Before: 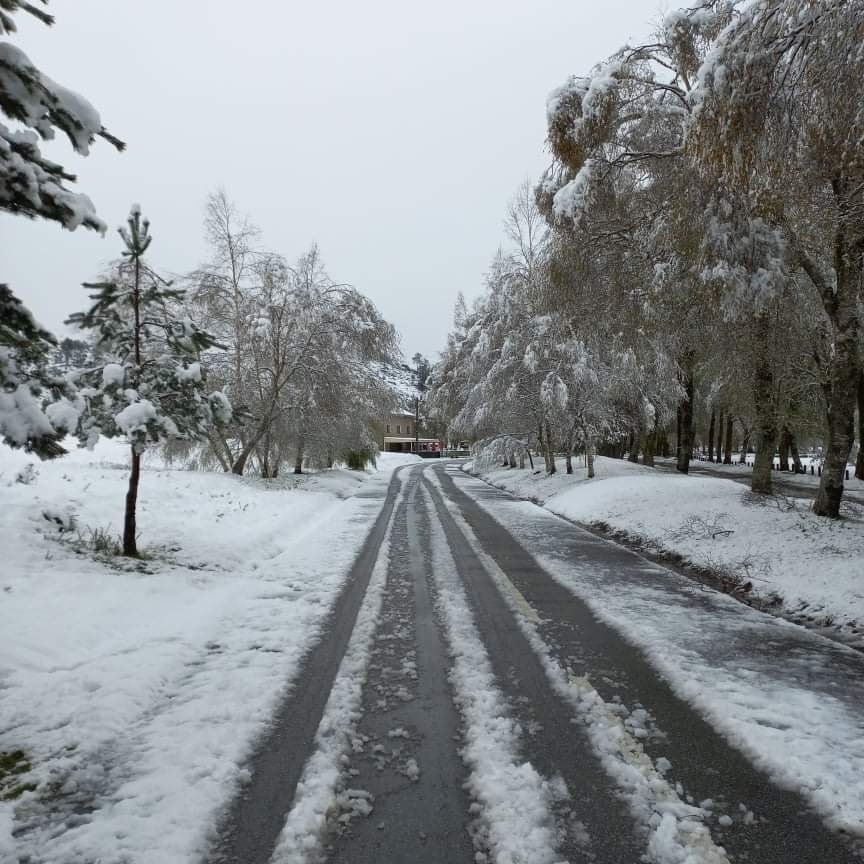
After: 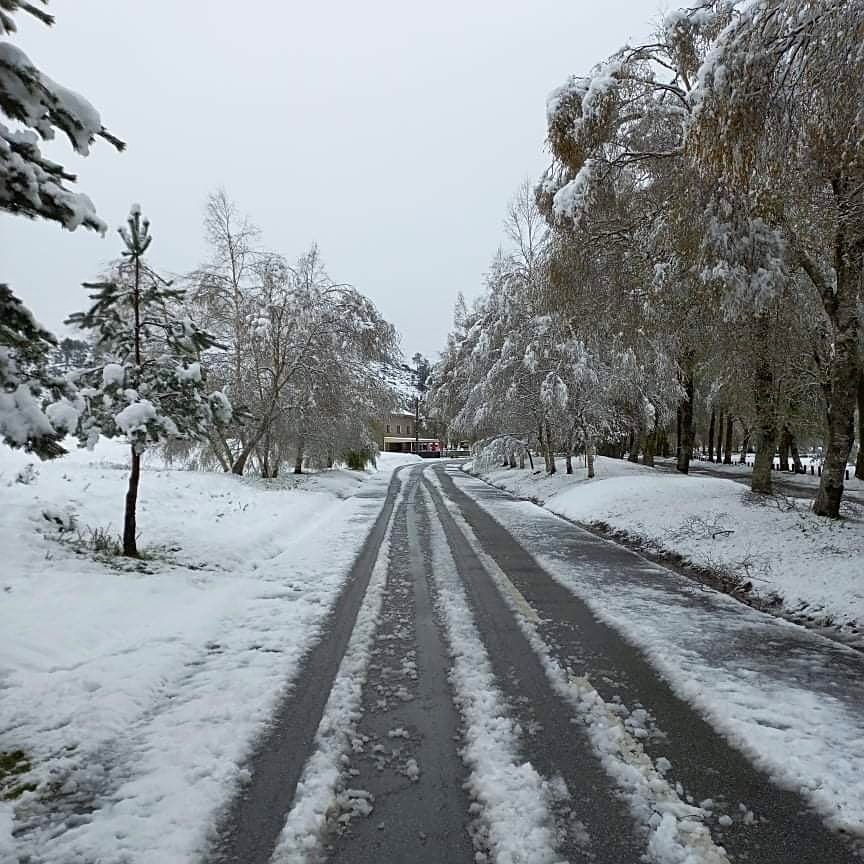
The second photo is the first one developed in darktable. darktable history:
tone equalizer: on, module defaults
sharpen: on, module defaults
color balance rgb: perceptual saturation grading › global saturation -0.081%, global vibrance 20%
